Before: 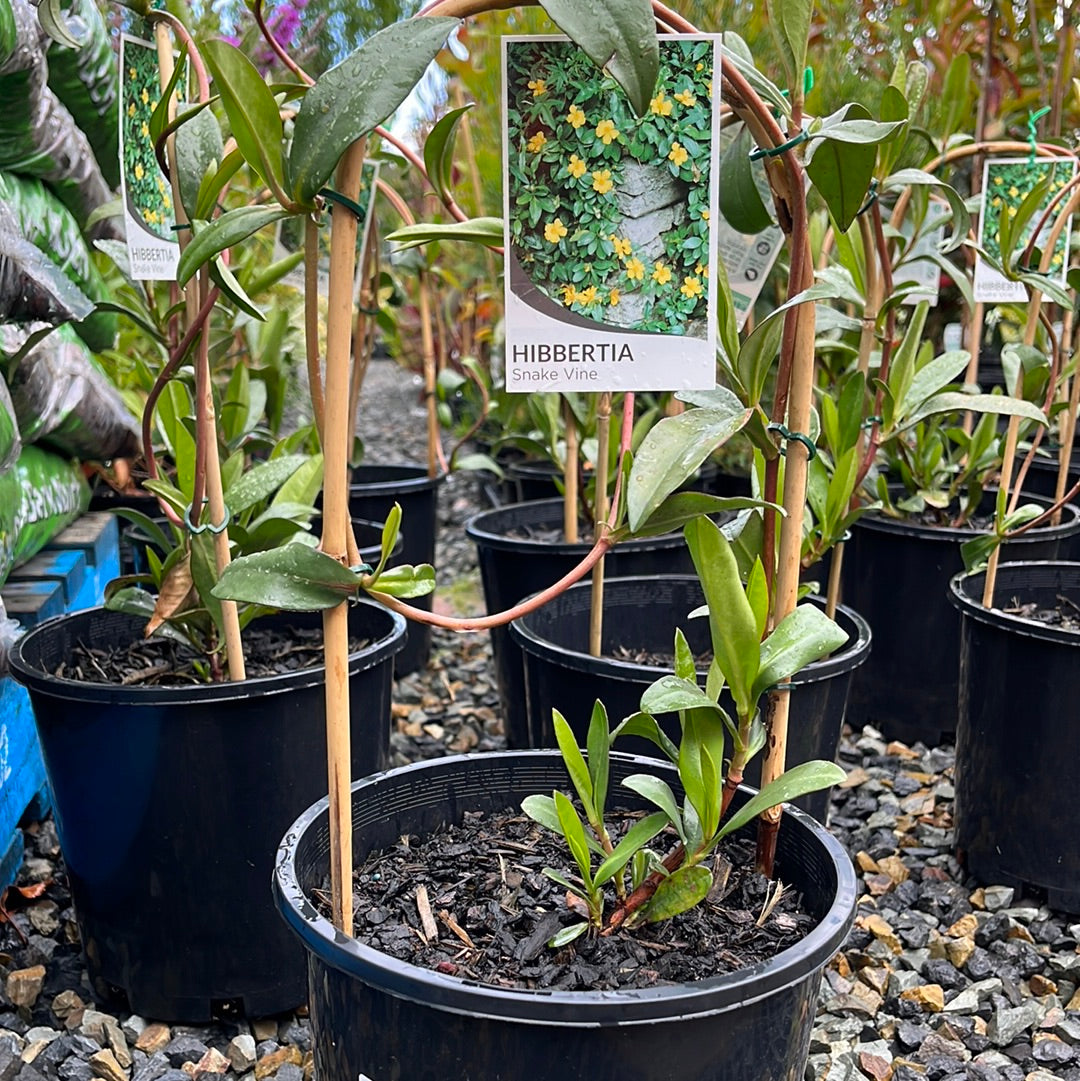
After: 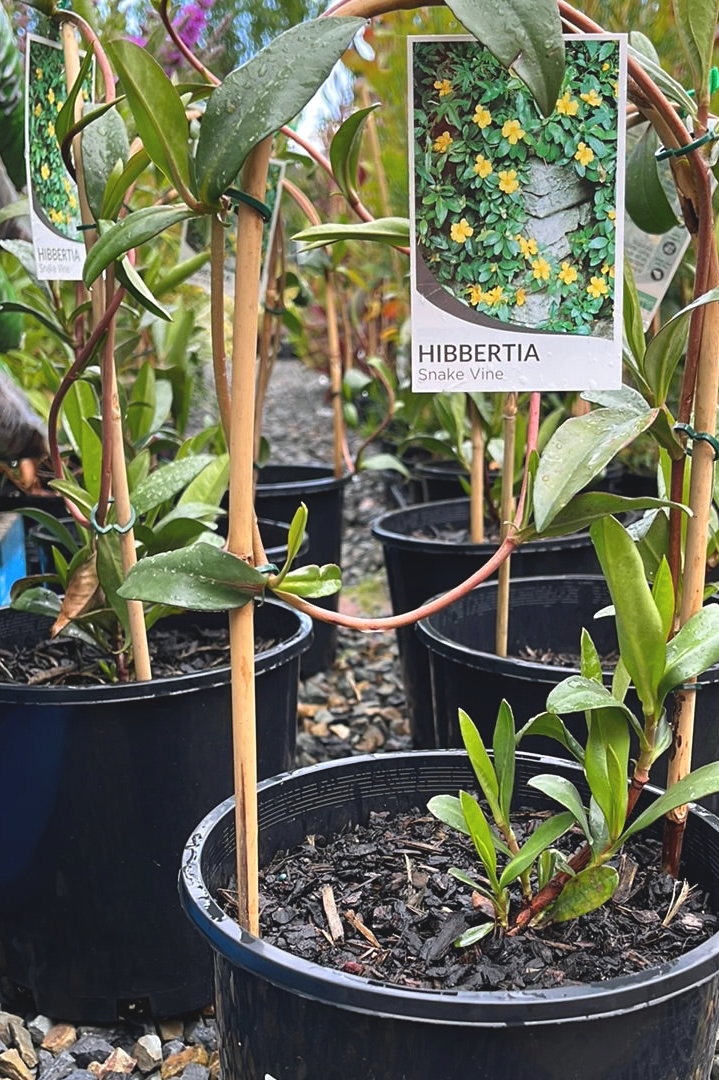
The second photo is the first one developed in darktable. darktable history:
crop and rotate: left 8.786%, right 24.548%
exposure: black level correction -0.008, exposure 0.067 EV, compensate highlight preservation false
